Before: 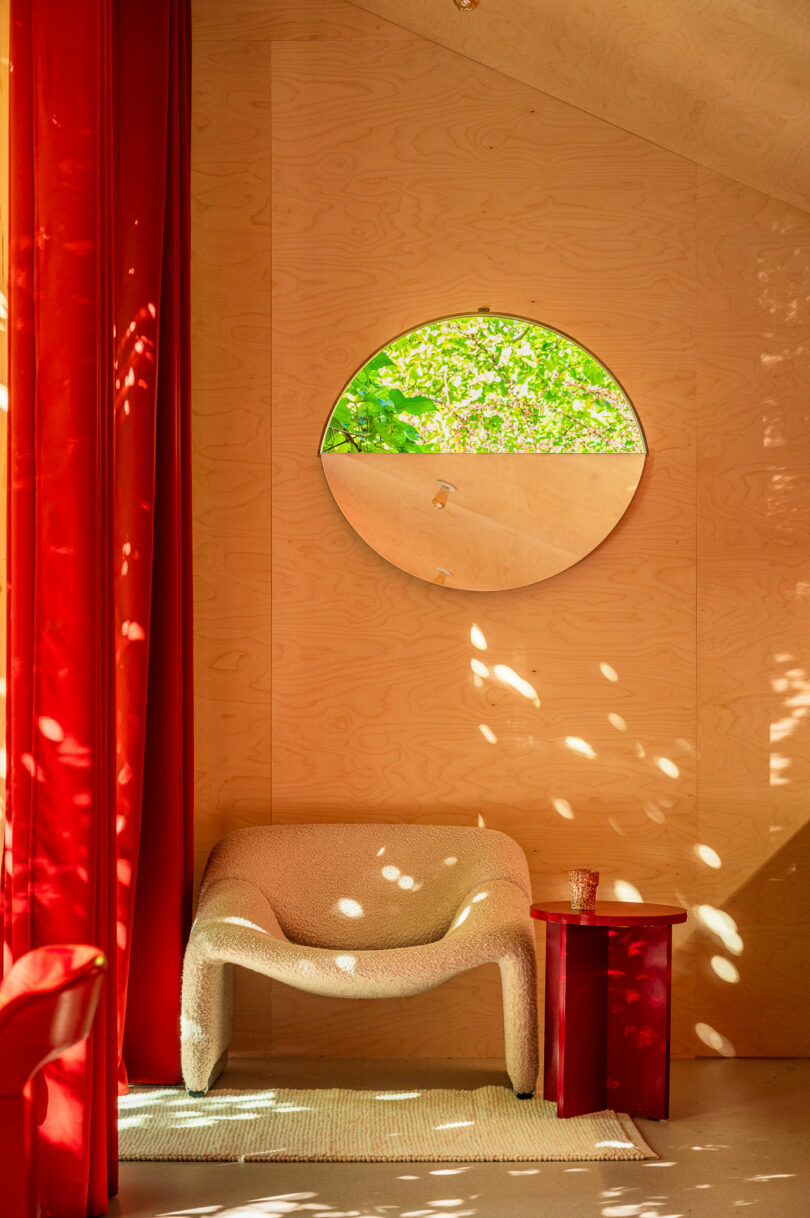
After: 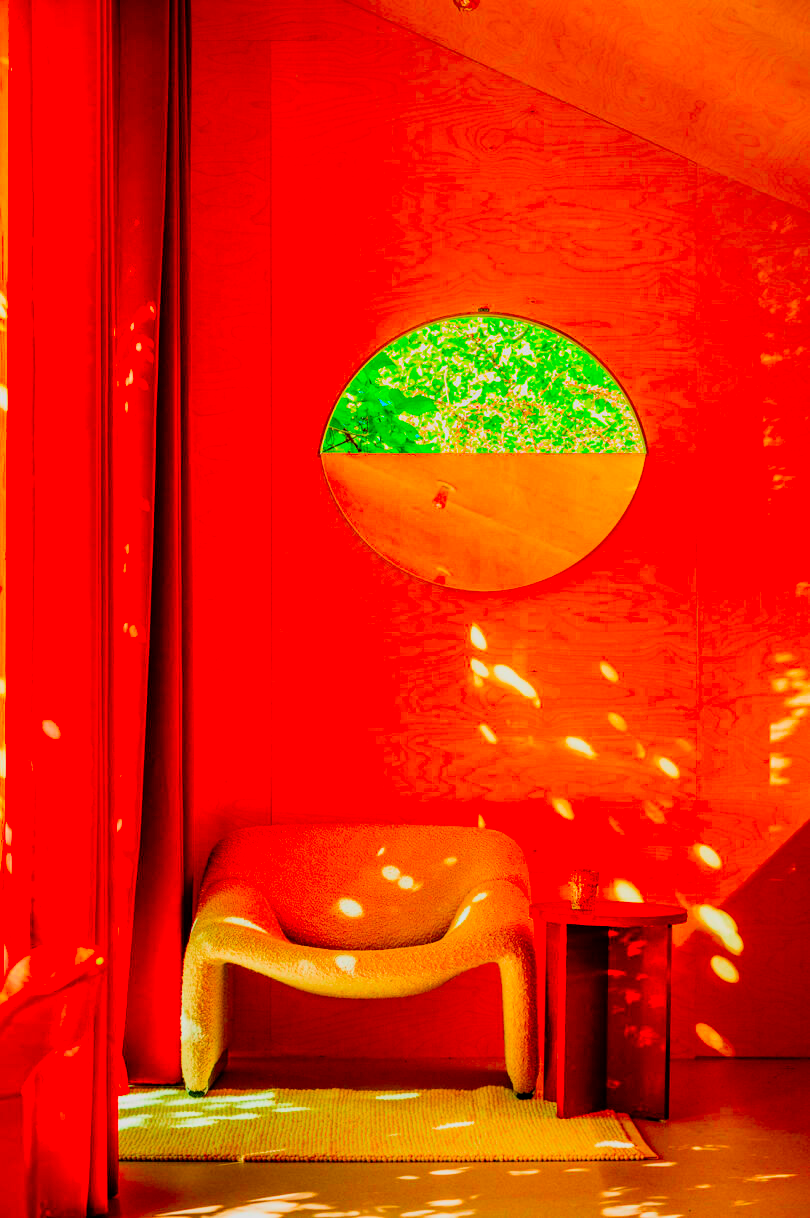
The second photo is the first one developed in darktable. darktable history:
color correction: highlights b* -0.043, saturation 2.94
velvia: strength 10.49%
filmic rgb: black relative exposure -5.09 EV, white relative exposure 3.99 EV, hardness 2.88, contrast 1.298, highlights saturation mix -30.1%
